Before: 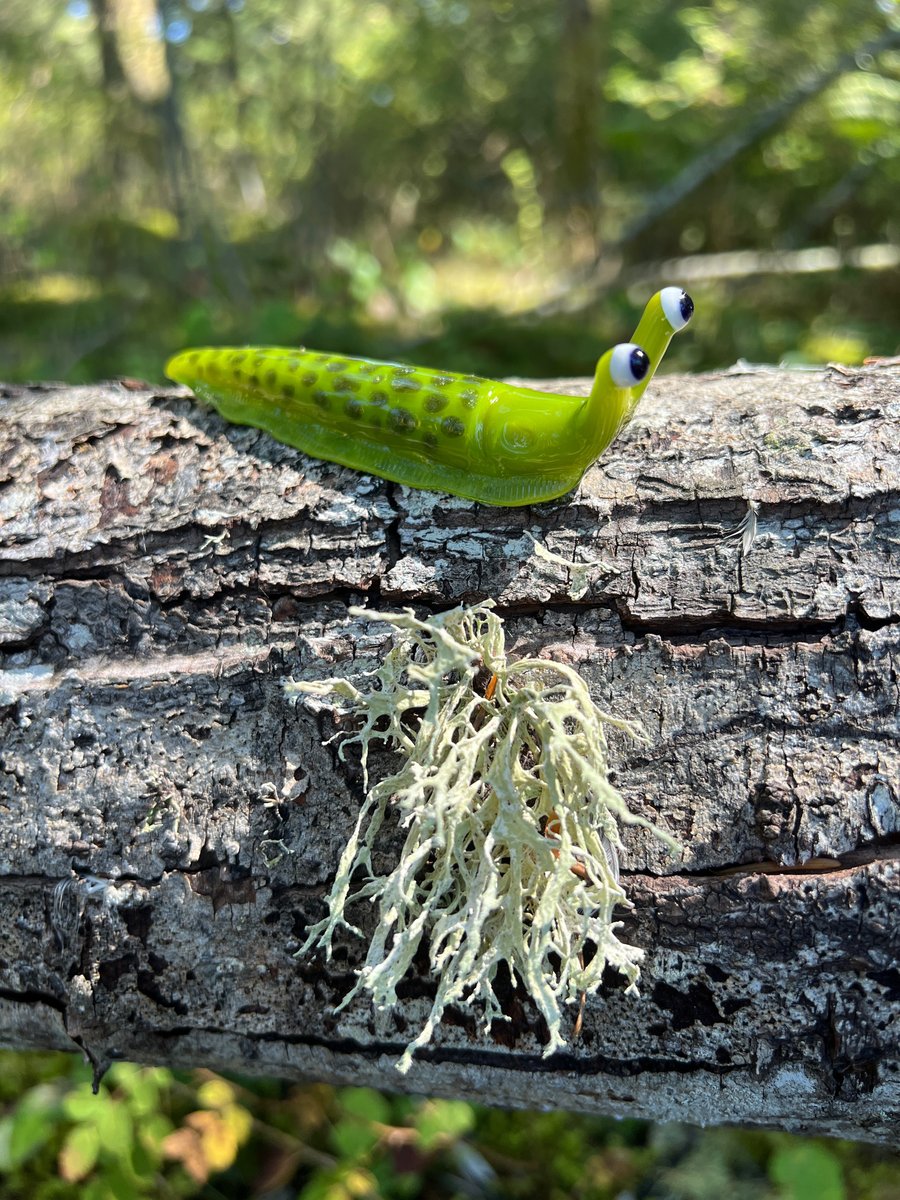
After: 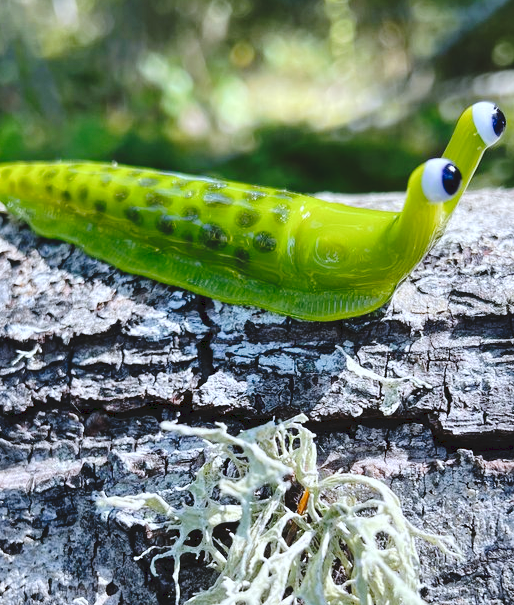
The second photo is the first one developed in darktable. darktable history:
crop: left 20.932%, top 15.471%, right 21.848%, bottom 34.081%
tone curve: curves: ch0 [(0, 0) (0.003, 0.074) (0.011, 0.079) (0.025, 0.083) (0.044, 0.095) (0.069, 0.097) (0.1, 0.11) (0.136, 0.131) (0.177, 0.159) (0.224, 0.209) (0.277, 0.279) (0.335, 0.367) (0.399, 0.455) (0.468, 0.538) (0.543, 0.621) (0.623, 0.699) (0.709, 0.782) (0.801, 0.848) (0.898, 0.924) (1, 1)], preserve colors none
white balance: red 0.948, green 1.02, blue 1.176
